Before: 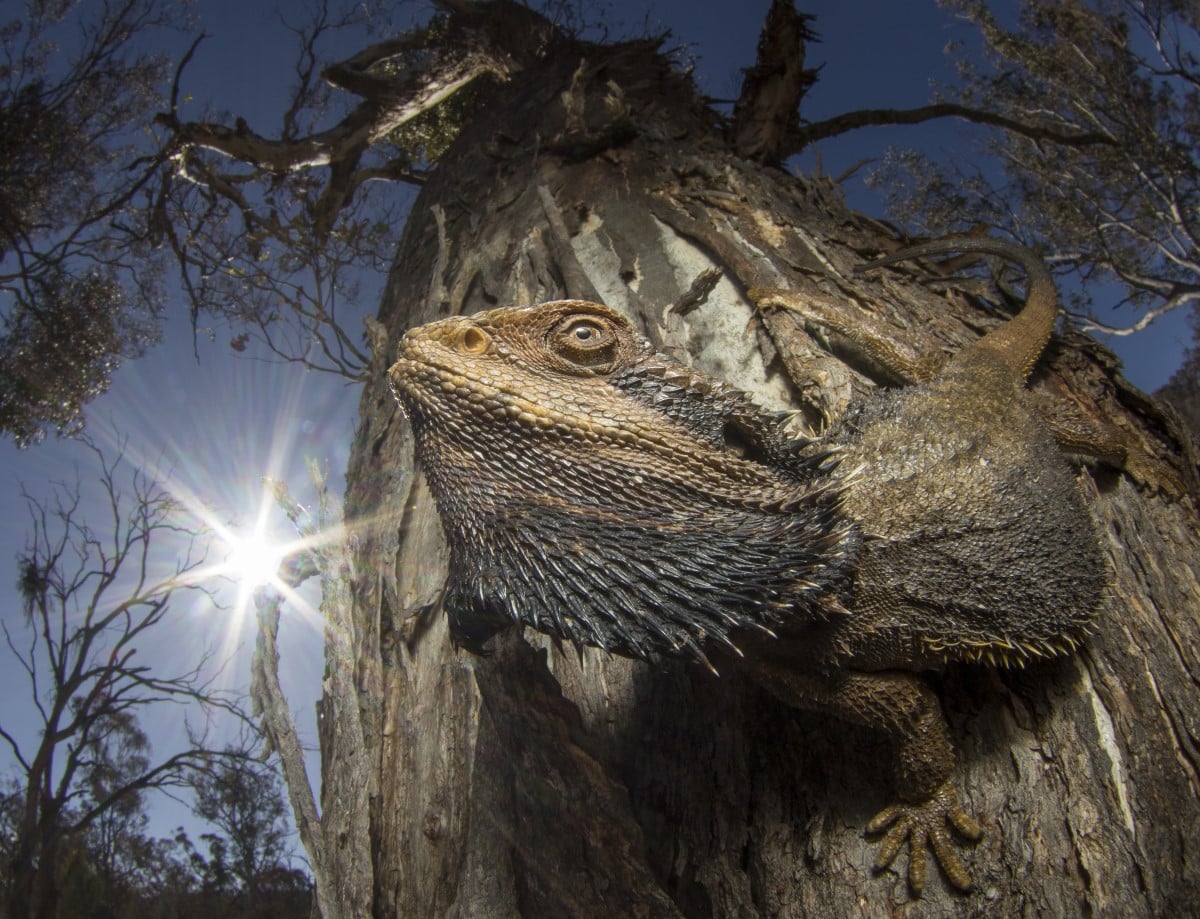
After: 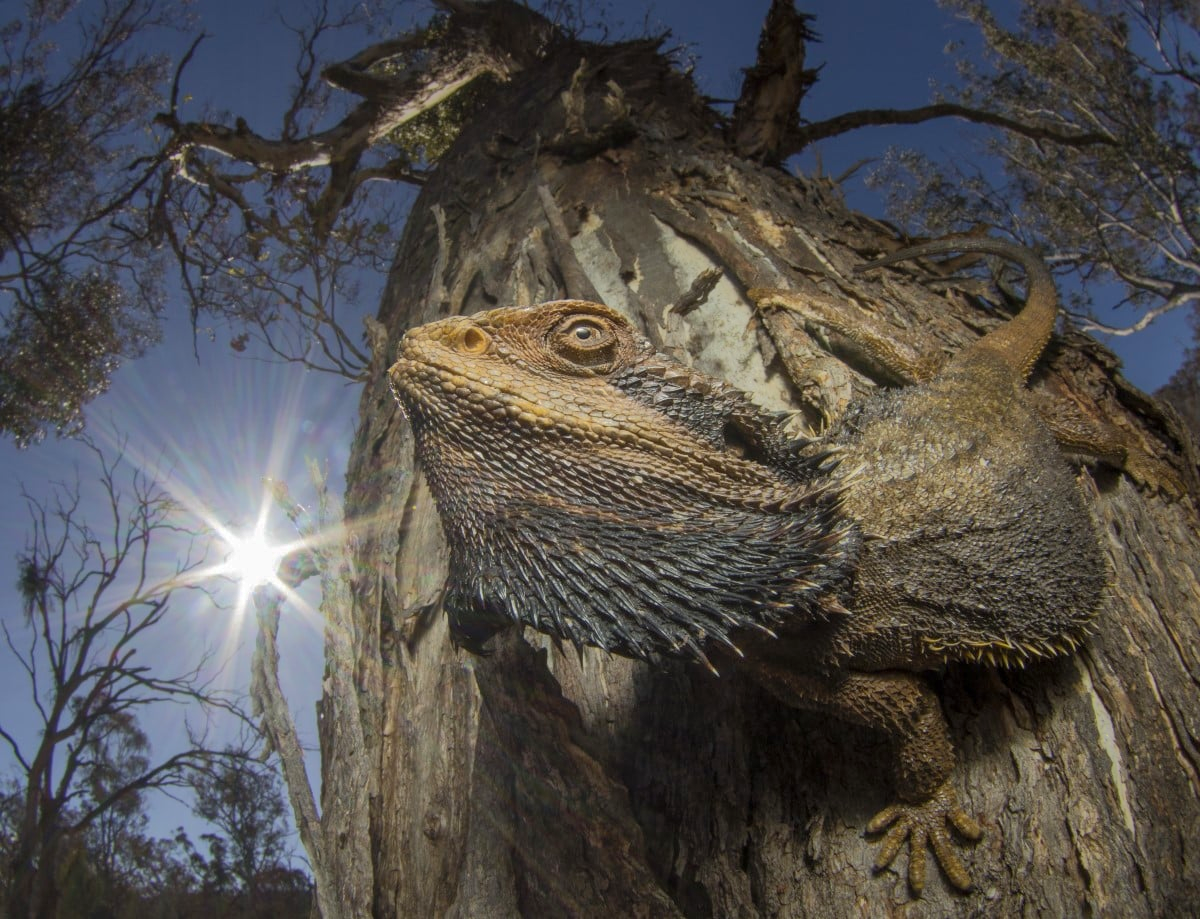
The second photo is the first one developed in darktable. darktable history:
shadows and highlights: shadows 39.13, highlights -74.04
contrast brightness saturation: saturation 0.132
